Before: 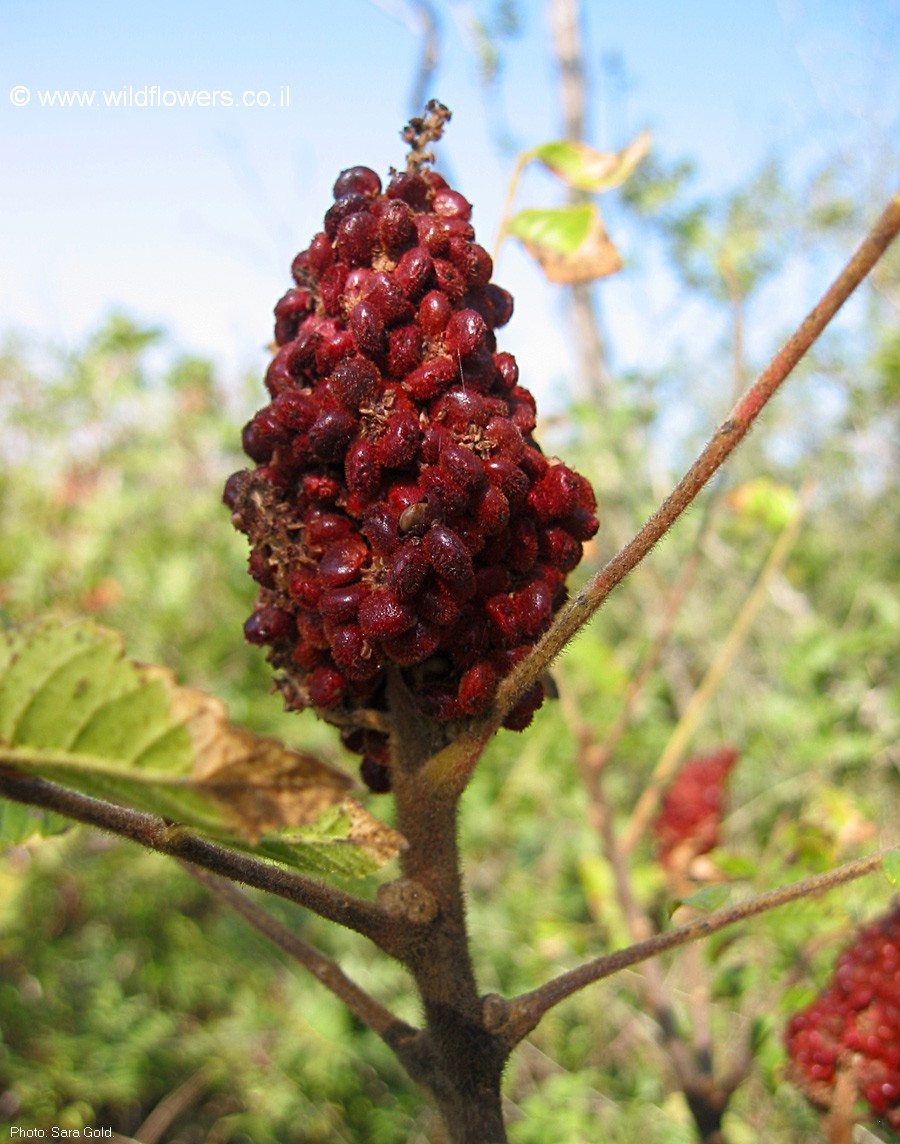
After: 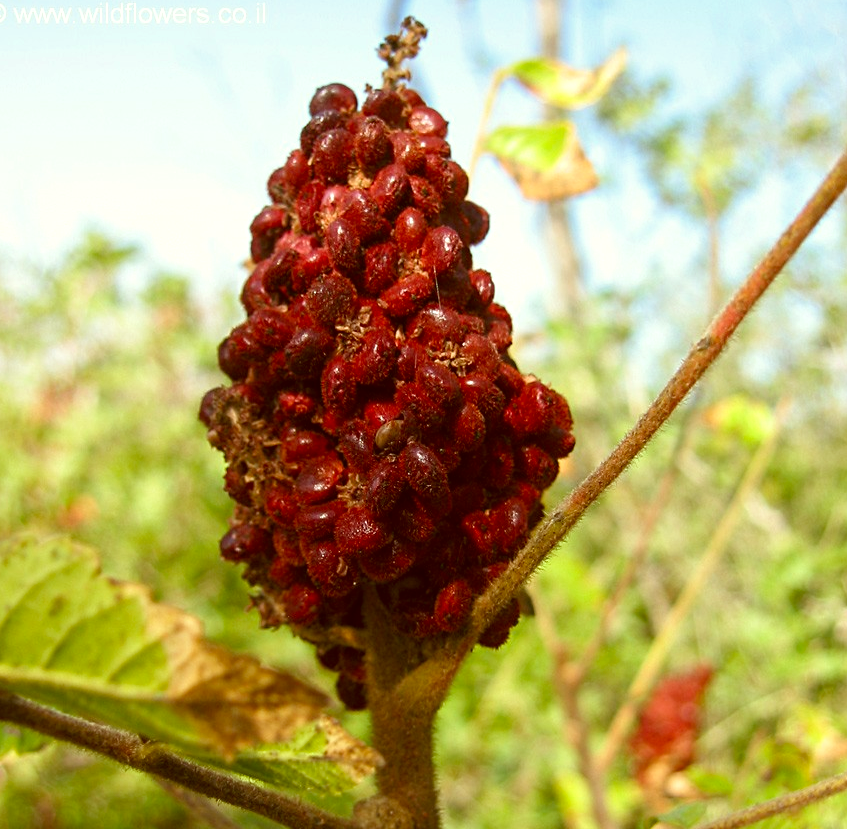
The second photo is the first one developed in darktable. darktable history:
levels: levels [0, 0.476, 0.951]
crop: left 2.708%, top 7.293%, right 3.156%, bottom 20.155%
base curve: curves: ch0 [(0, 0) (0.989, 0.992)], preserve colors none
color correction: highlights a* -5.2, highlights b* 9.8, shadows a* 9.4, shadows b* 25.01
